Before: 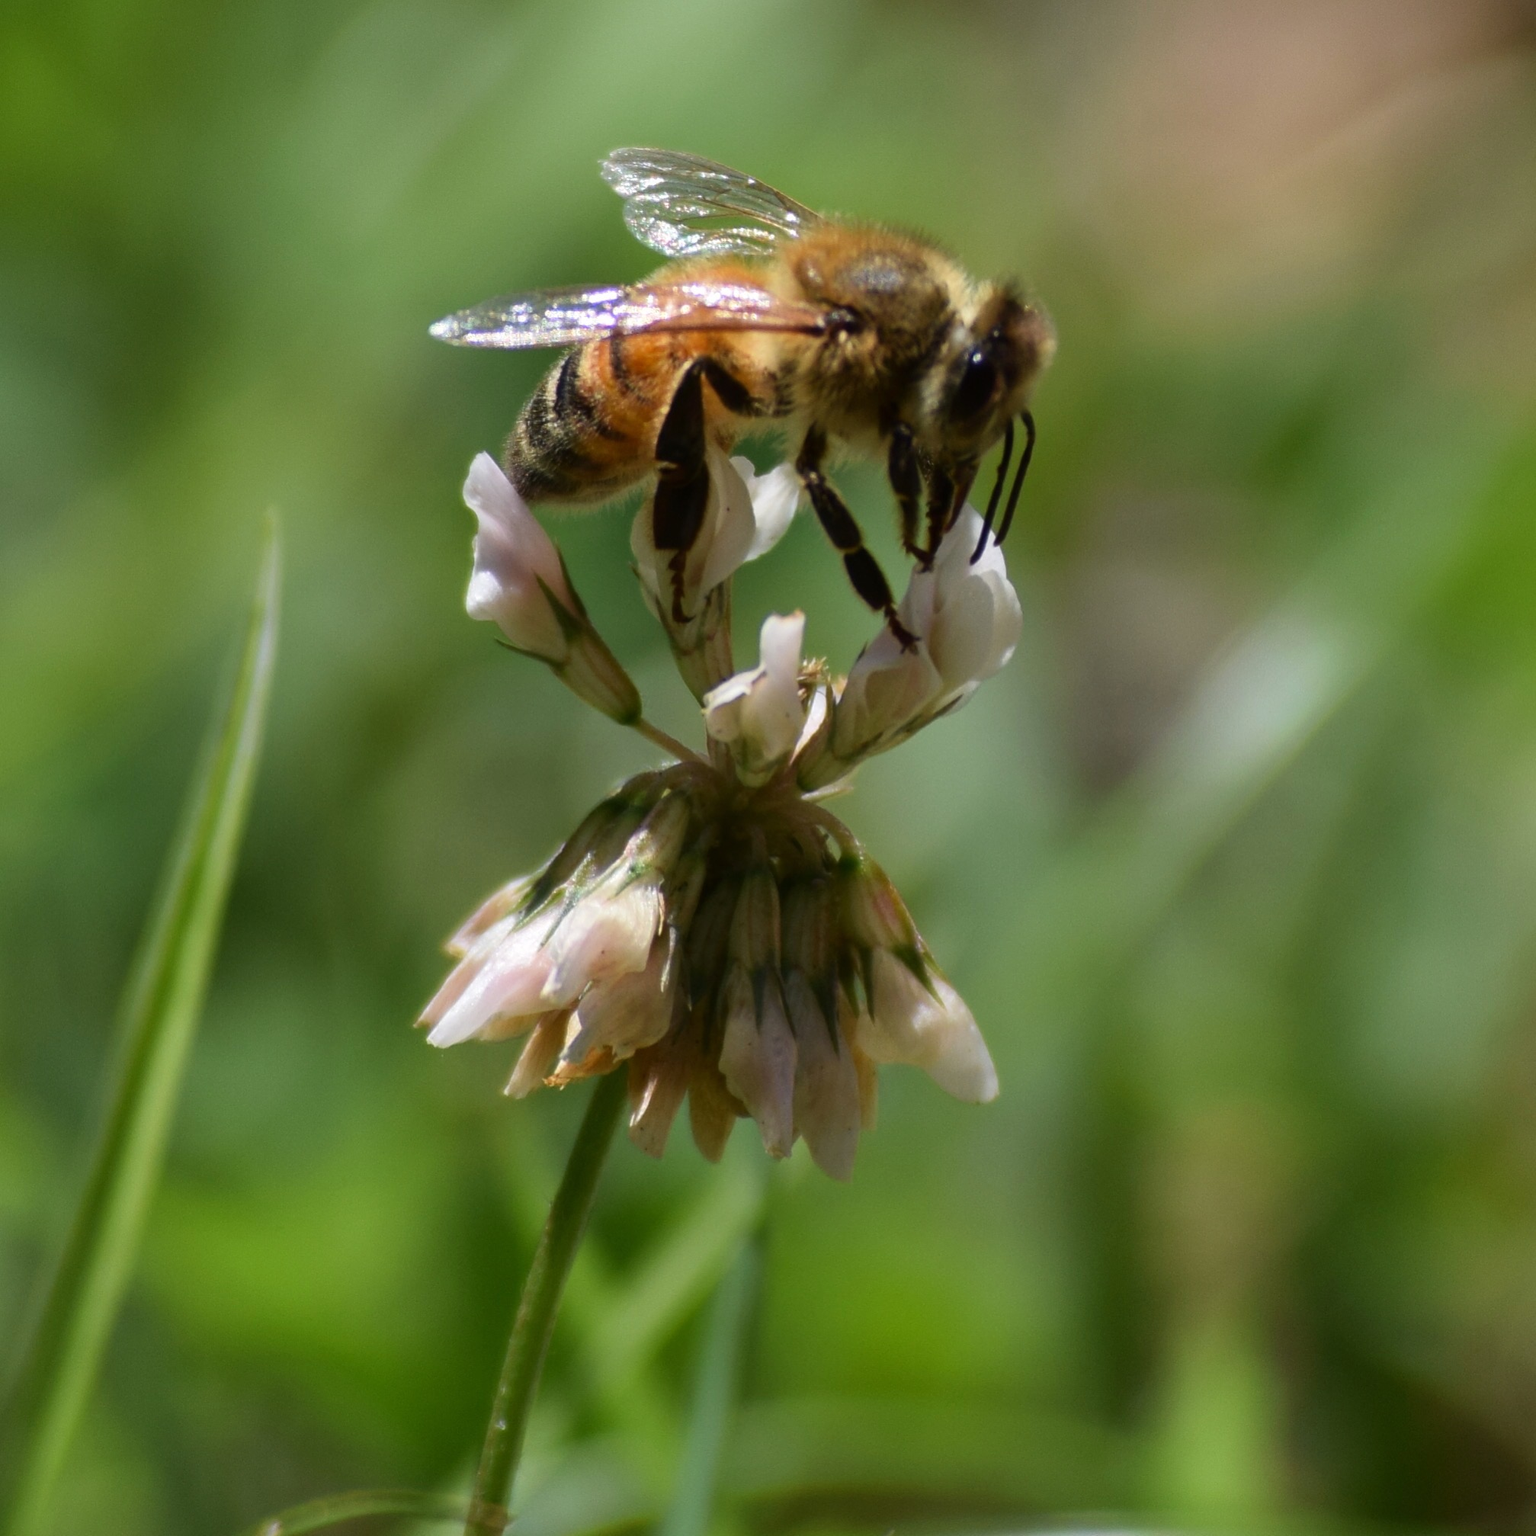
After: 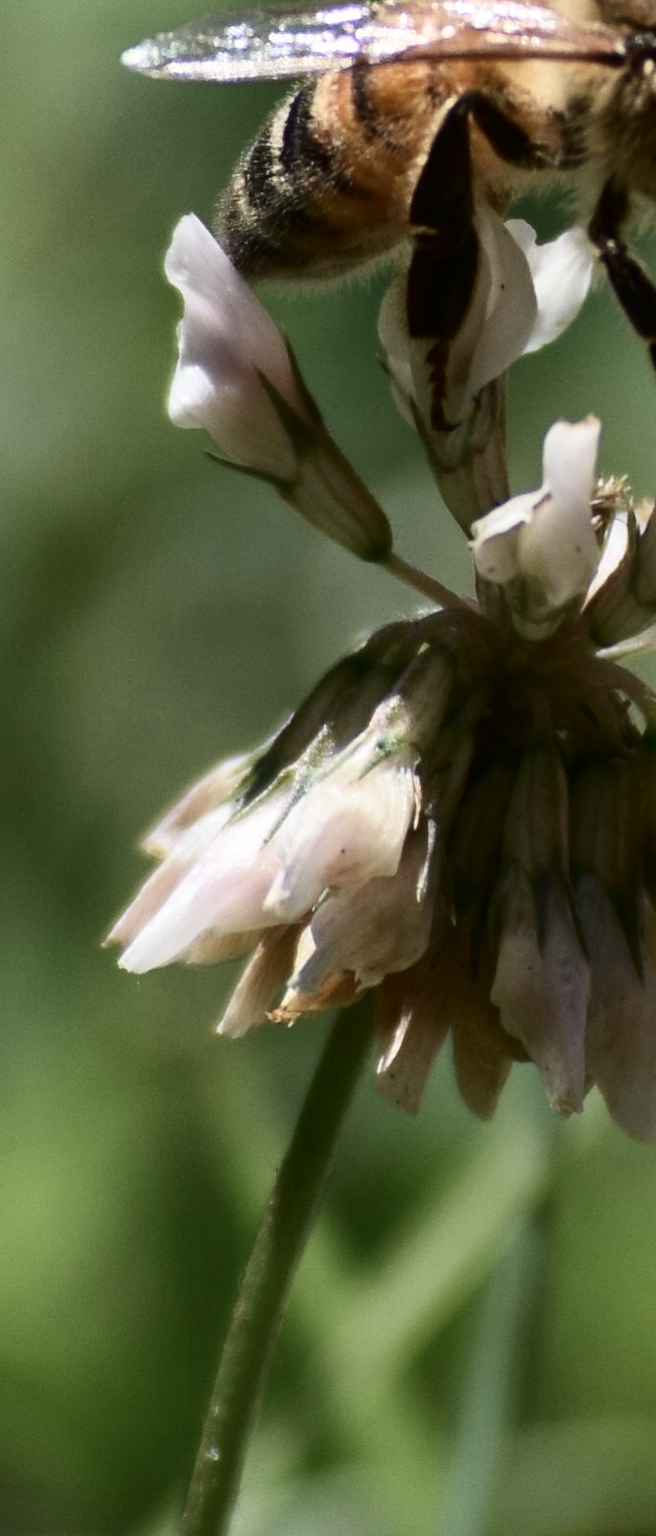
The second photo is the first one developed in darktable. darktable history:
crop and rotate: left 21.77%, top 18.528%, right 44.676%, bottom 2.997%
contrast brightness saturation: contrast 0.25, saturation -0.31
